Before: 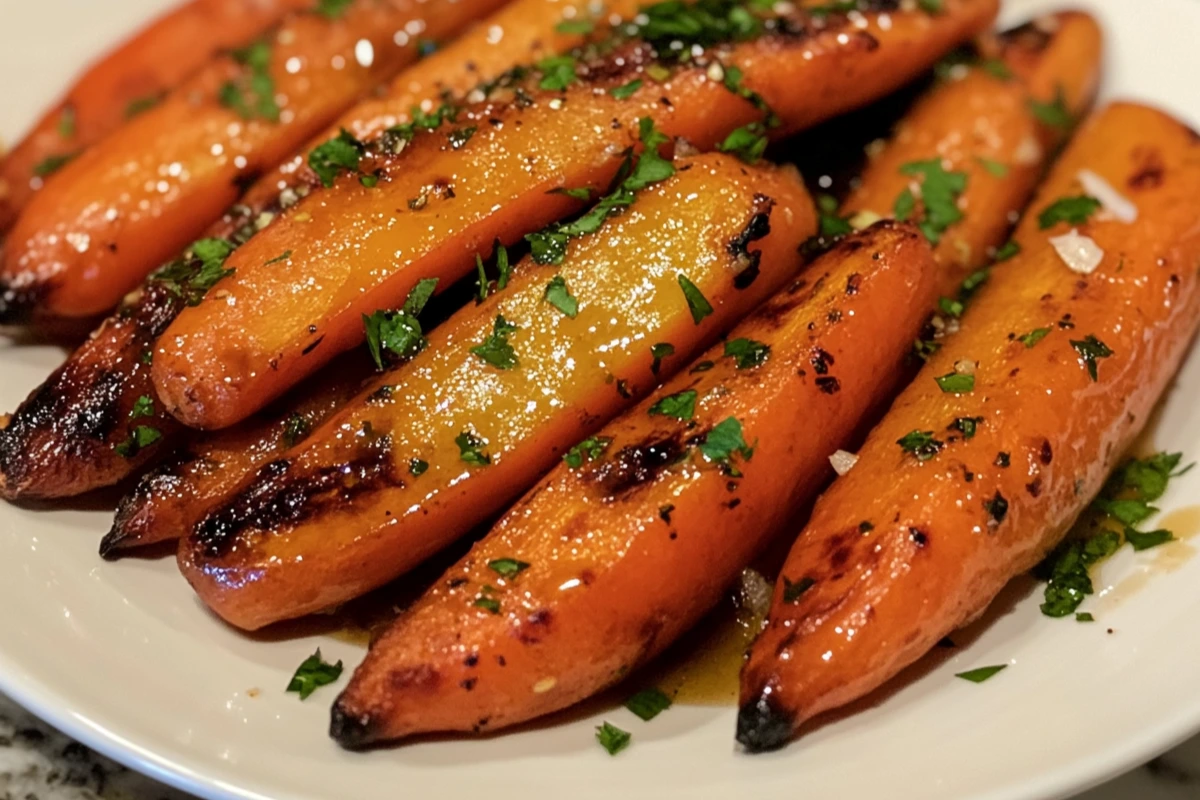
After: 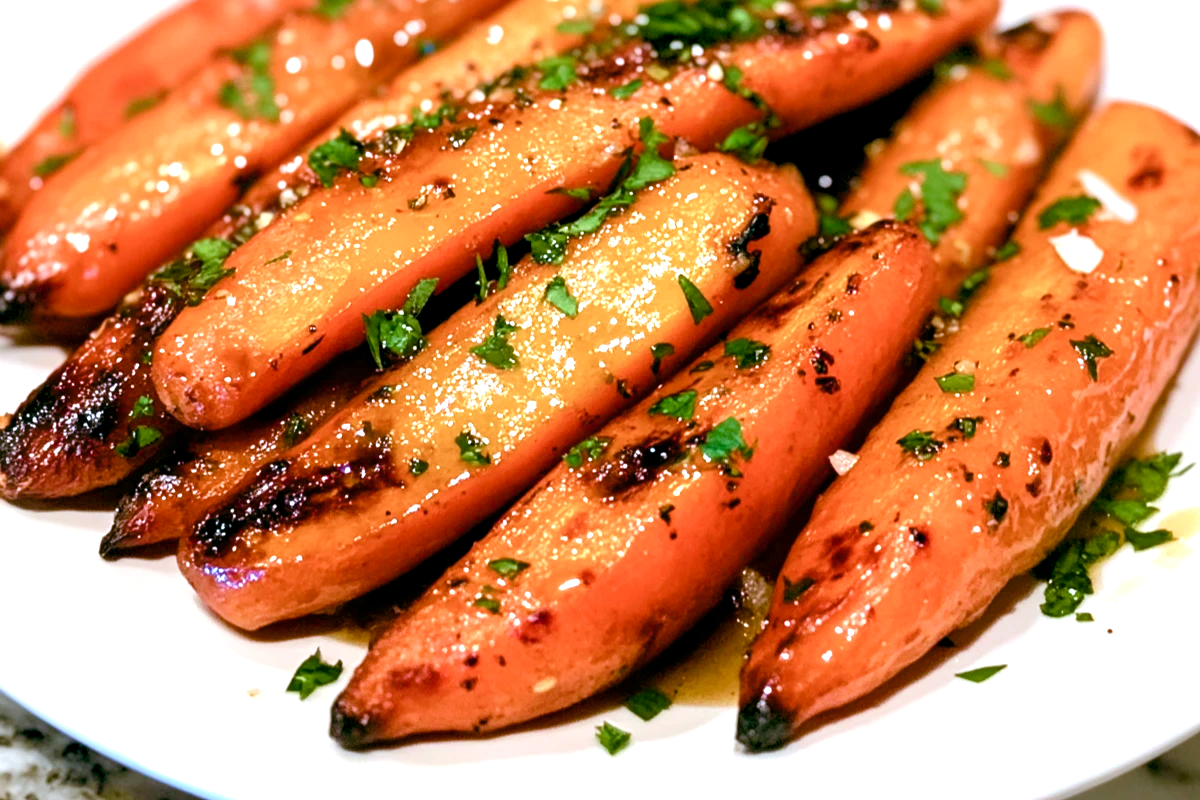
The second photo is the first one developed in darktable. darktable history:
color balance rgb: global offset › luminance -0.34%, global offset › chroma 0.112%, global offset › hue 164.03°, perceptual saturation grading › global saturation 20%, perceptual saturation grading › highlights -25.633%, perceptual saturation grading › shadows 50.215%, perceptual brilliance grading › global brilliance -0.897%, perceptual brilliance grading › highlights -0.842%, perceptual brilliance grading › mid-tones -2.098%, perceptual brilliance grading › shadows -1.387%, global vibrance 15.656%
velvia: strength 24.77%
color correction: highlights a* -2.07, highlights b* -18.2
exposure: black level correction 0, exposure 1.105 EV, compensate highlight preservation false
